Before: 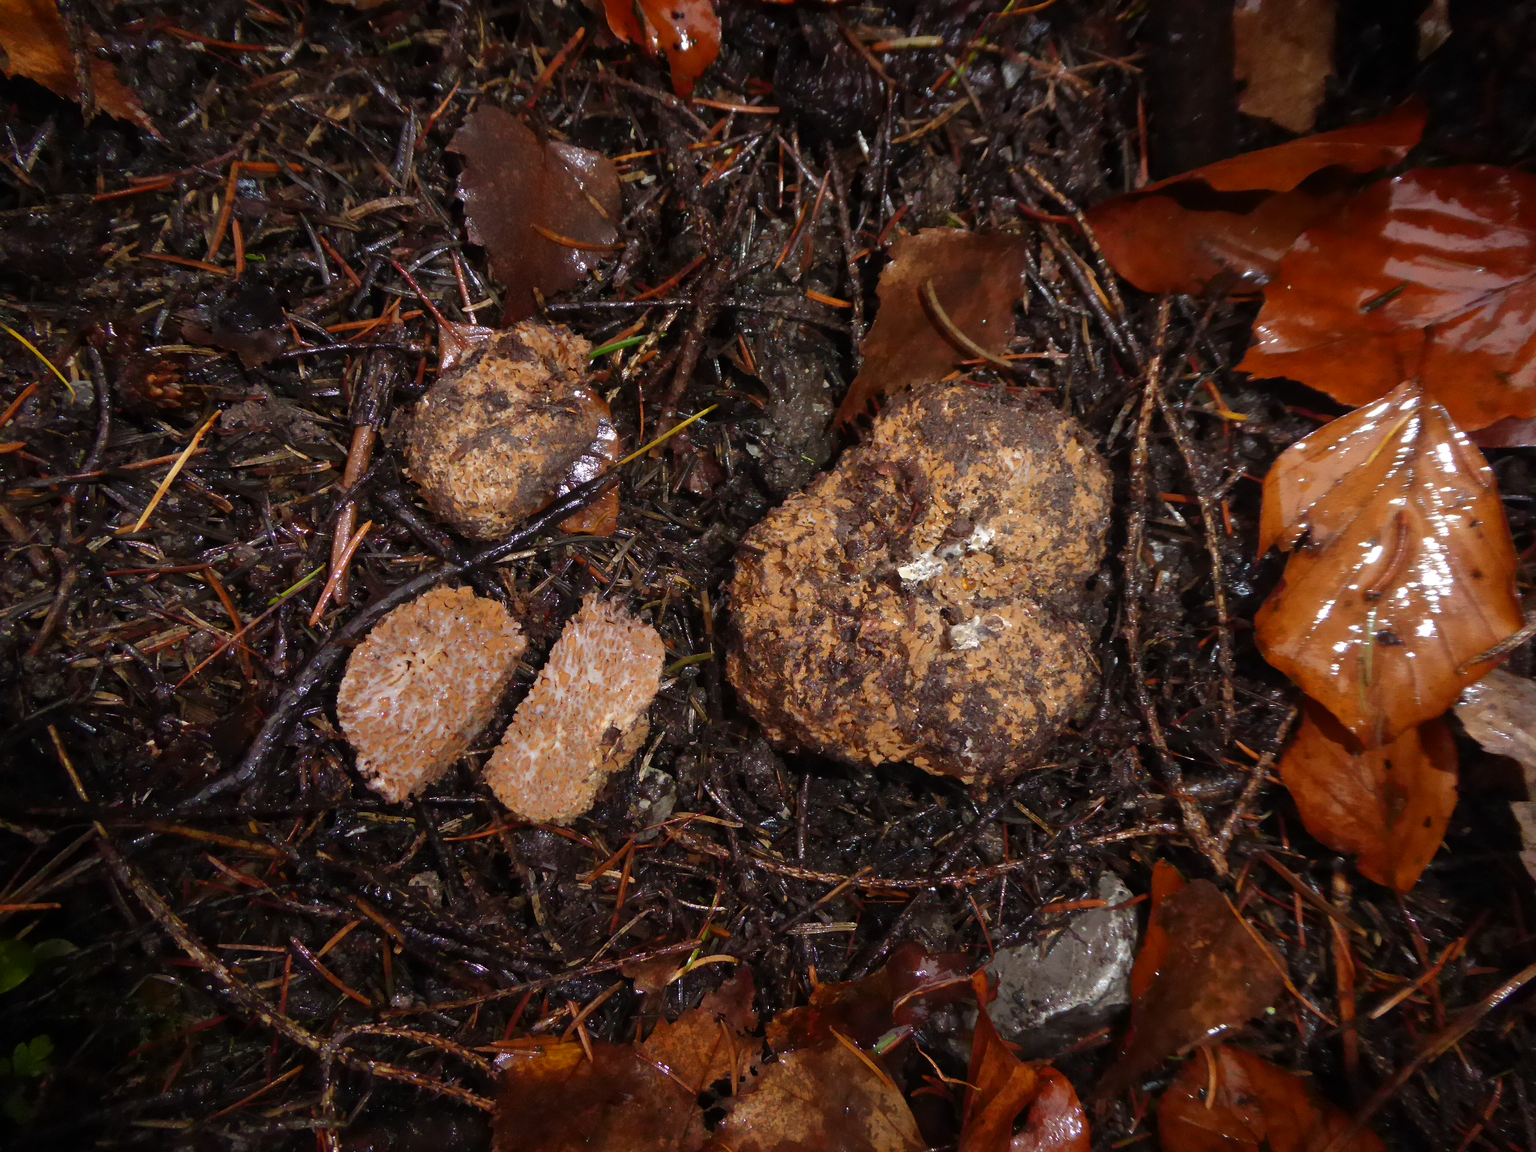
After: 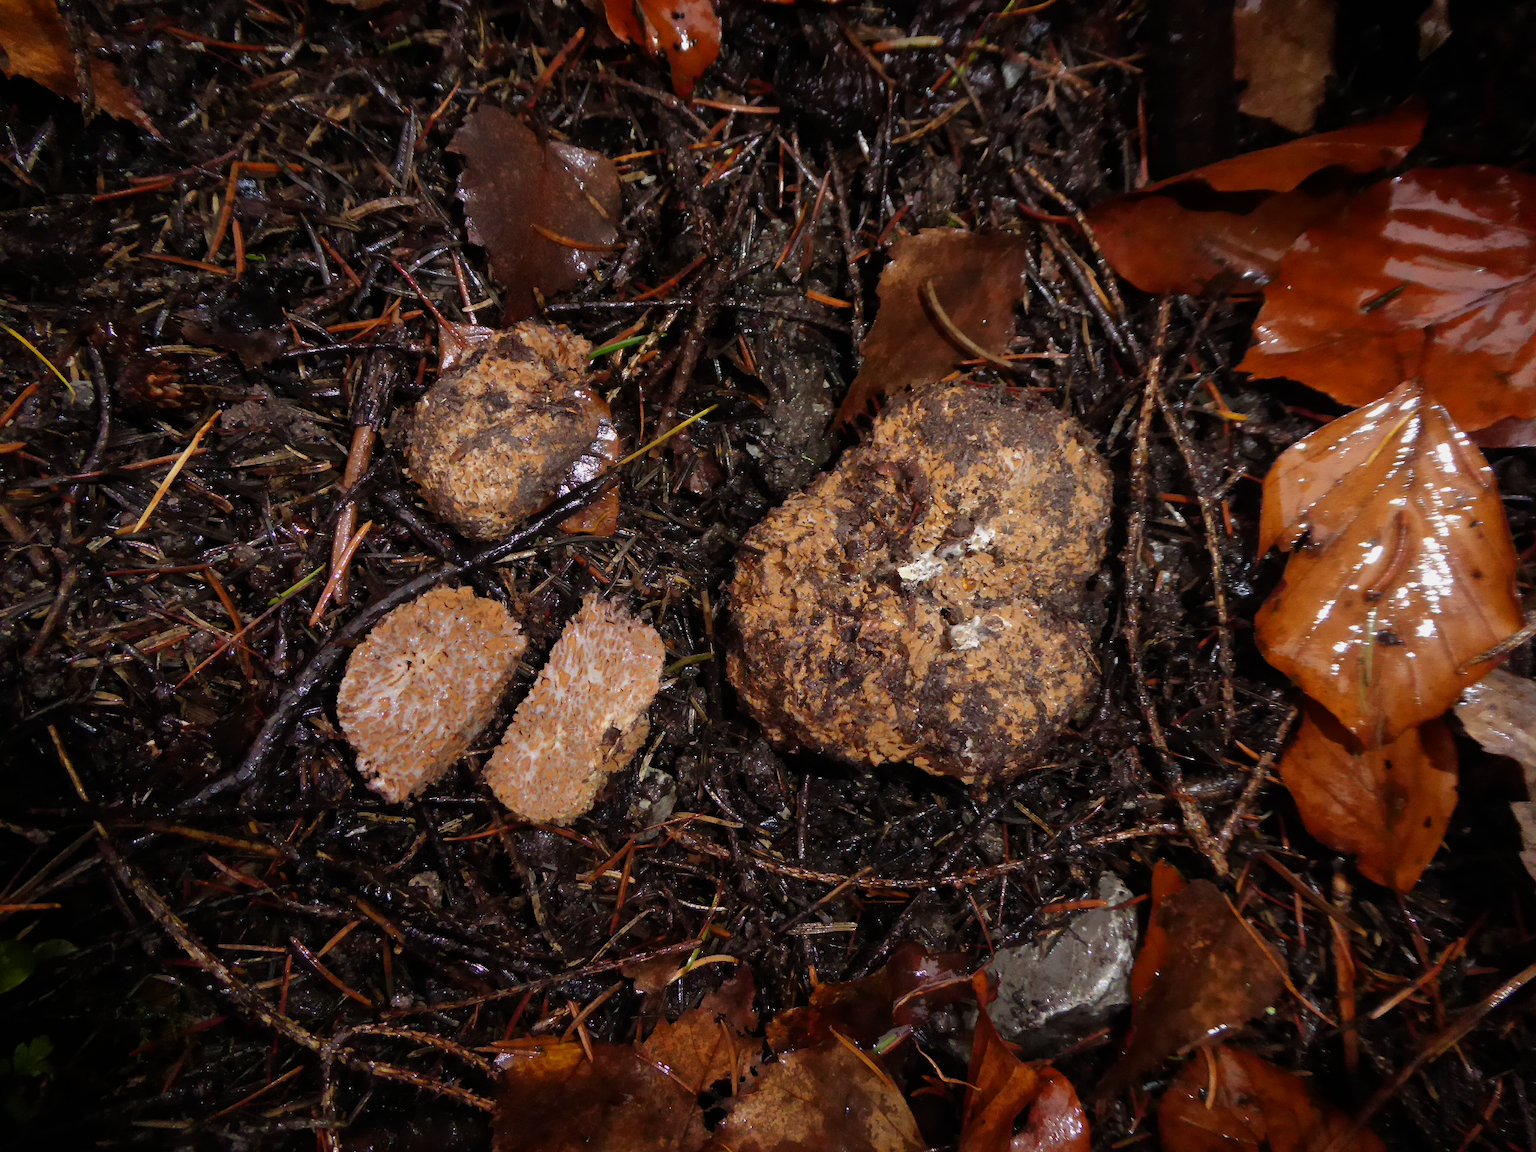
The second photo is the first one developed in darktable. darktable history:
filmic rgb: black relative exposure -9.54 EV, white relative exposure 3.02 EV, threshold 3.04 EV, hardness 6.12, enable highlight reconstruction true
